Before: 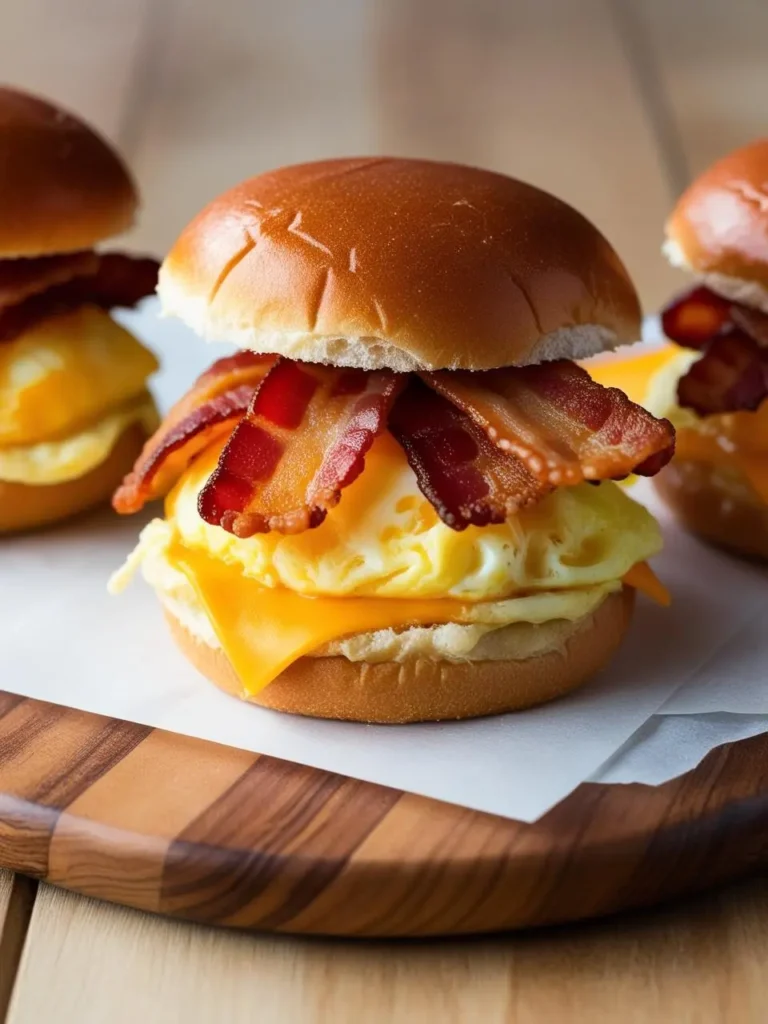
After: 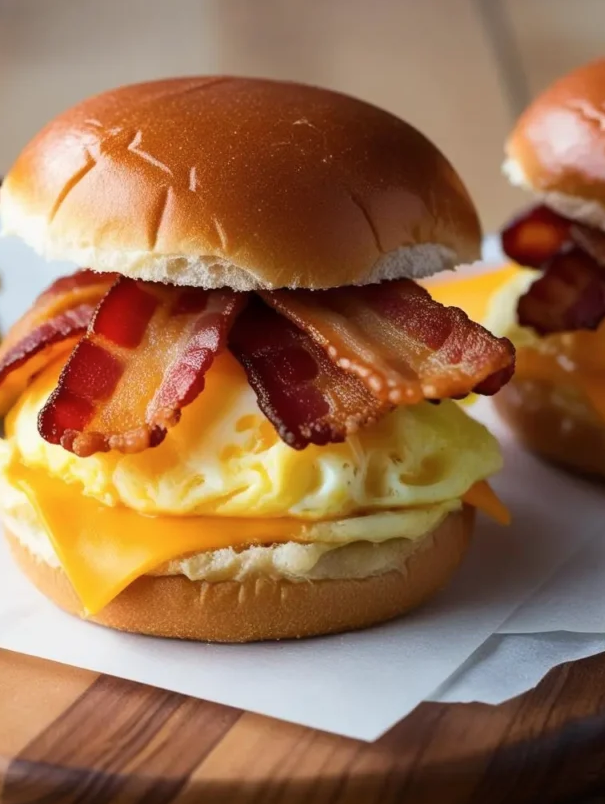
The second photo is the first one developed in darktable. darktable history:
contrast brightness saturation: saturation -0.045
crop and rotate: left 20.845%, top 7.997%, right 0.339%, bottom 13.462%
